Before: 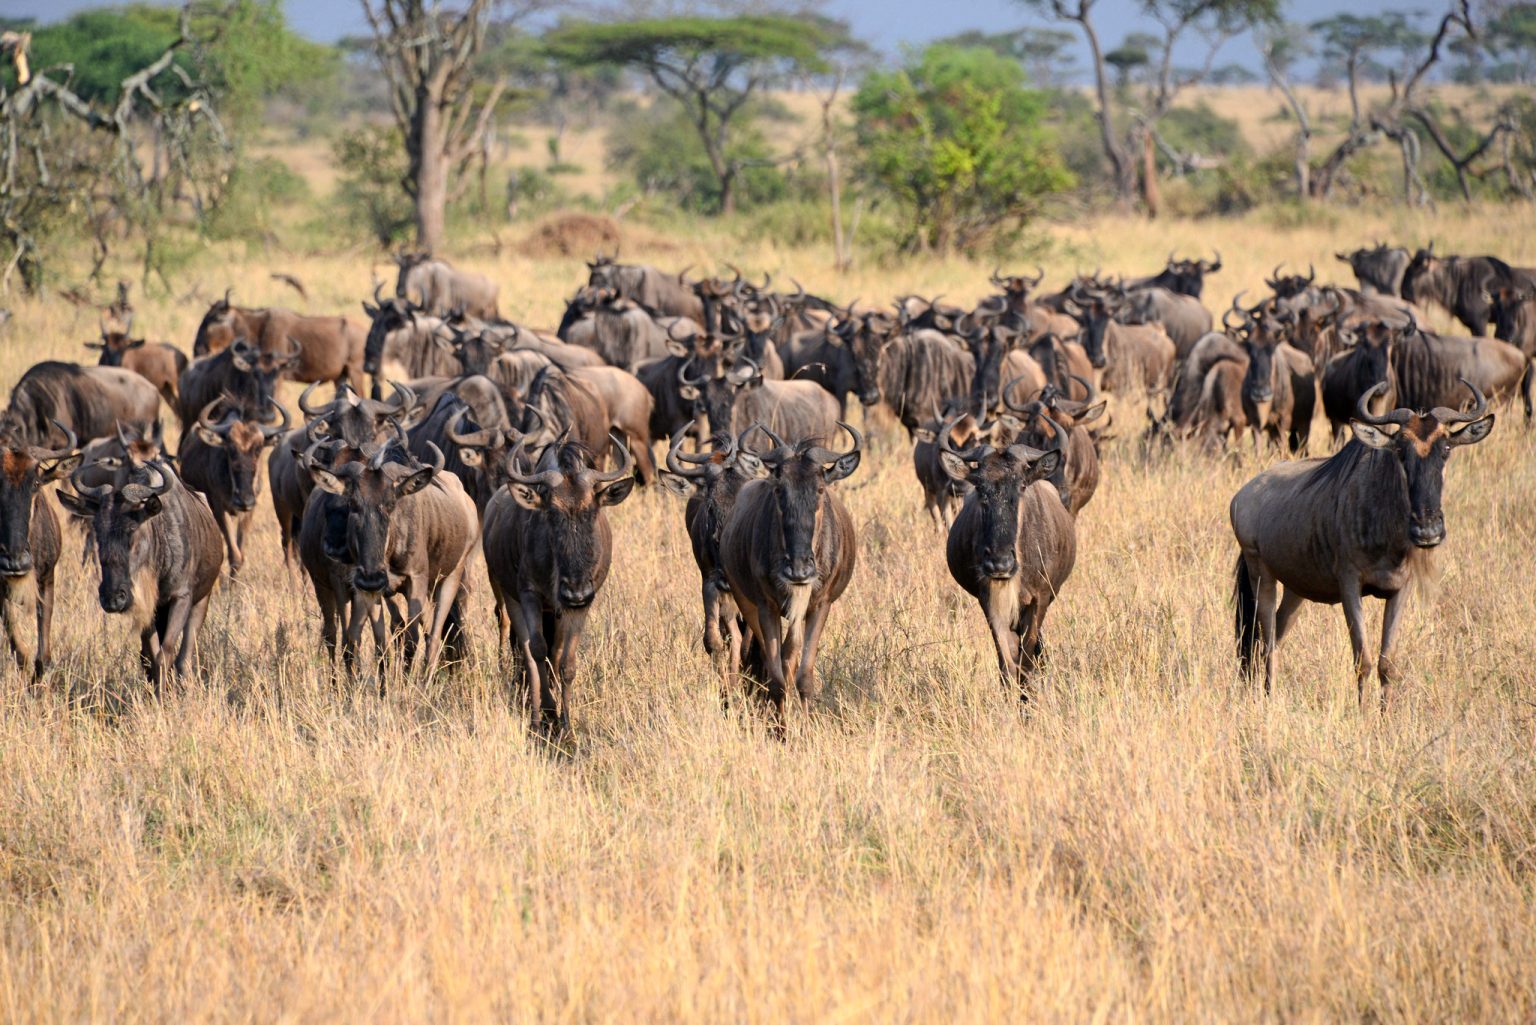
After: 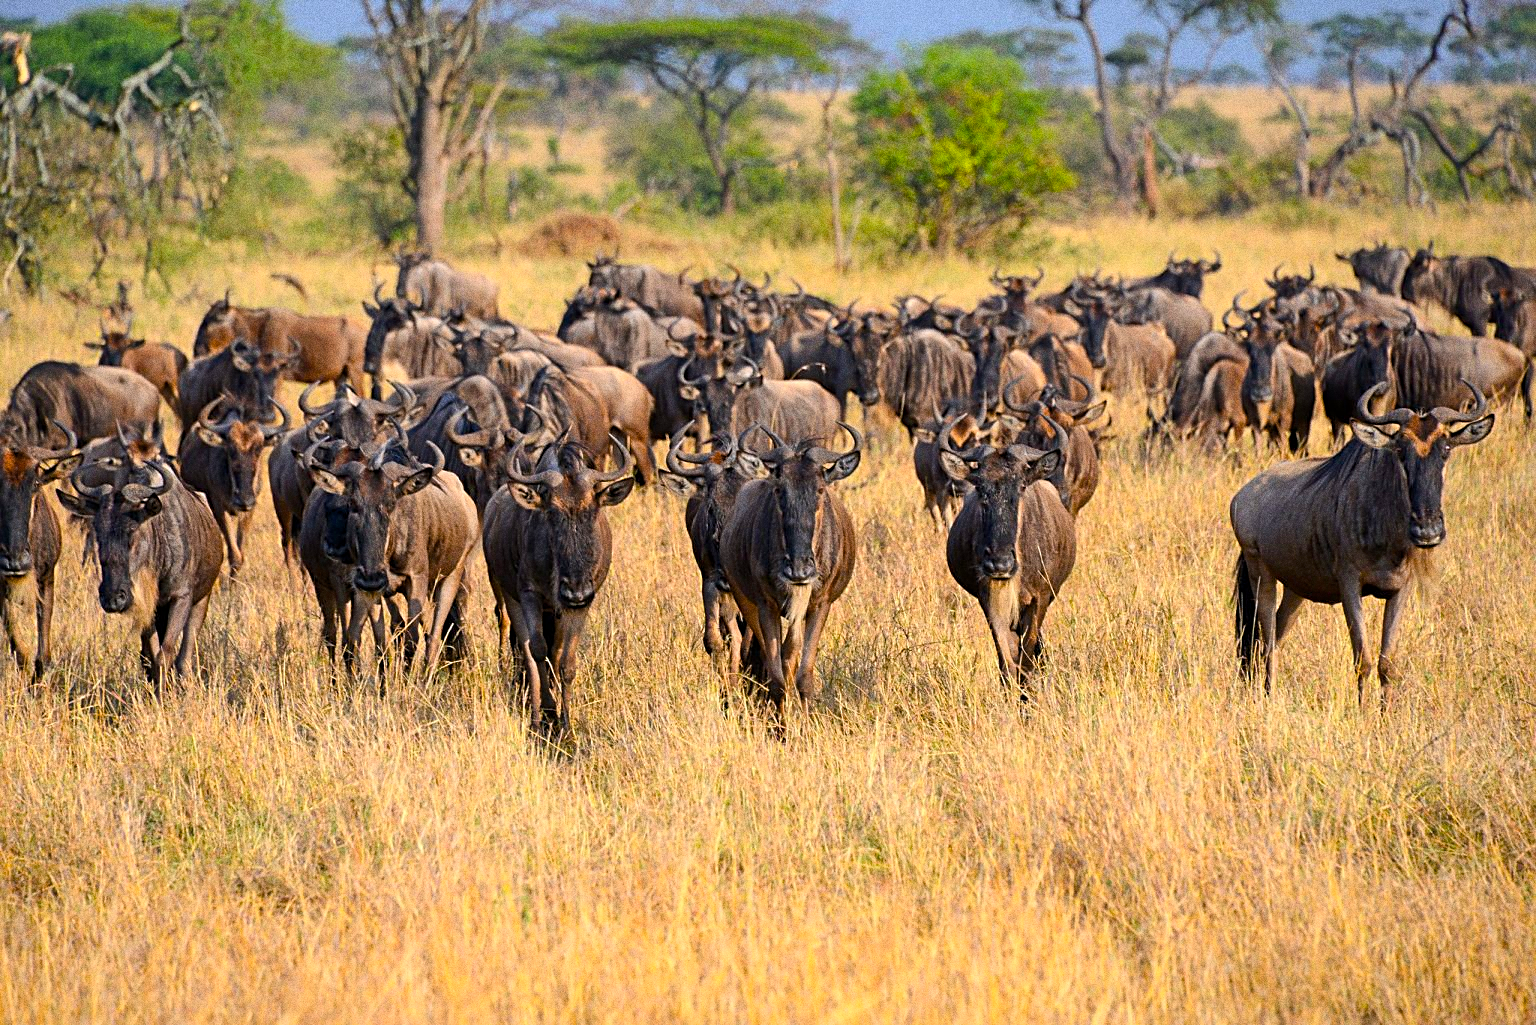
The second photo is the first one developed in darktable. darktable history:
grain: coarseness 0.09 ISO, strength 40%
sharpen: on, module defaults
color balance rgb: linear chroma grading › global chroma 15%, perceptual saturation grading › global saturation 30%
